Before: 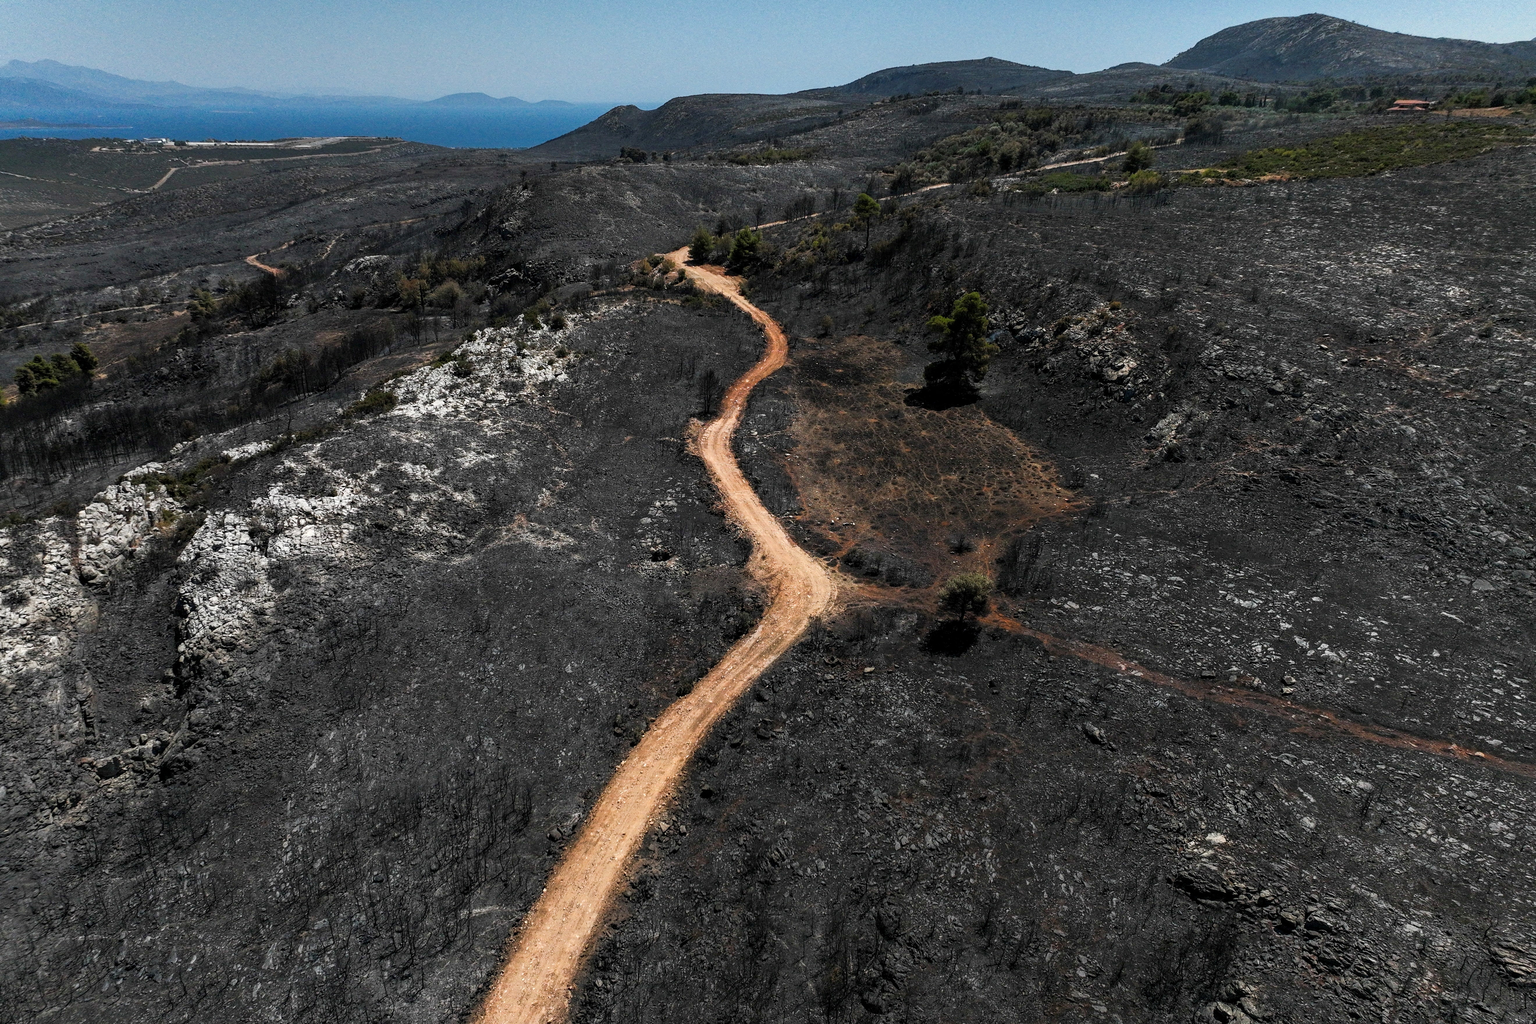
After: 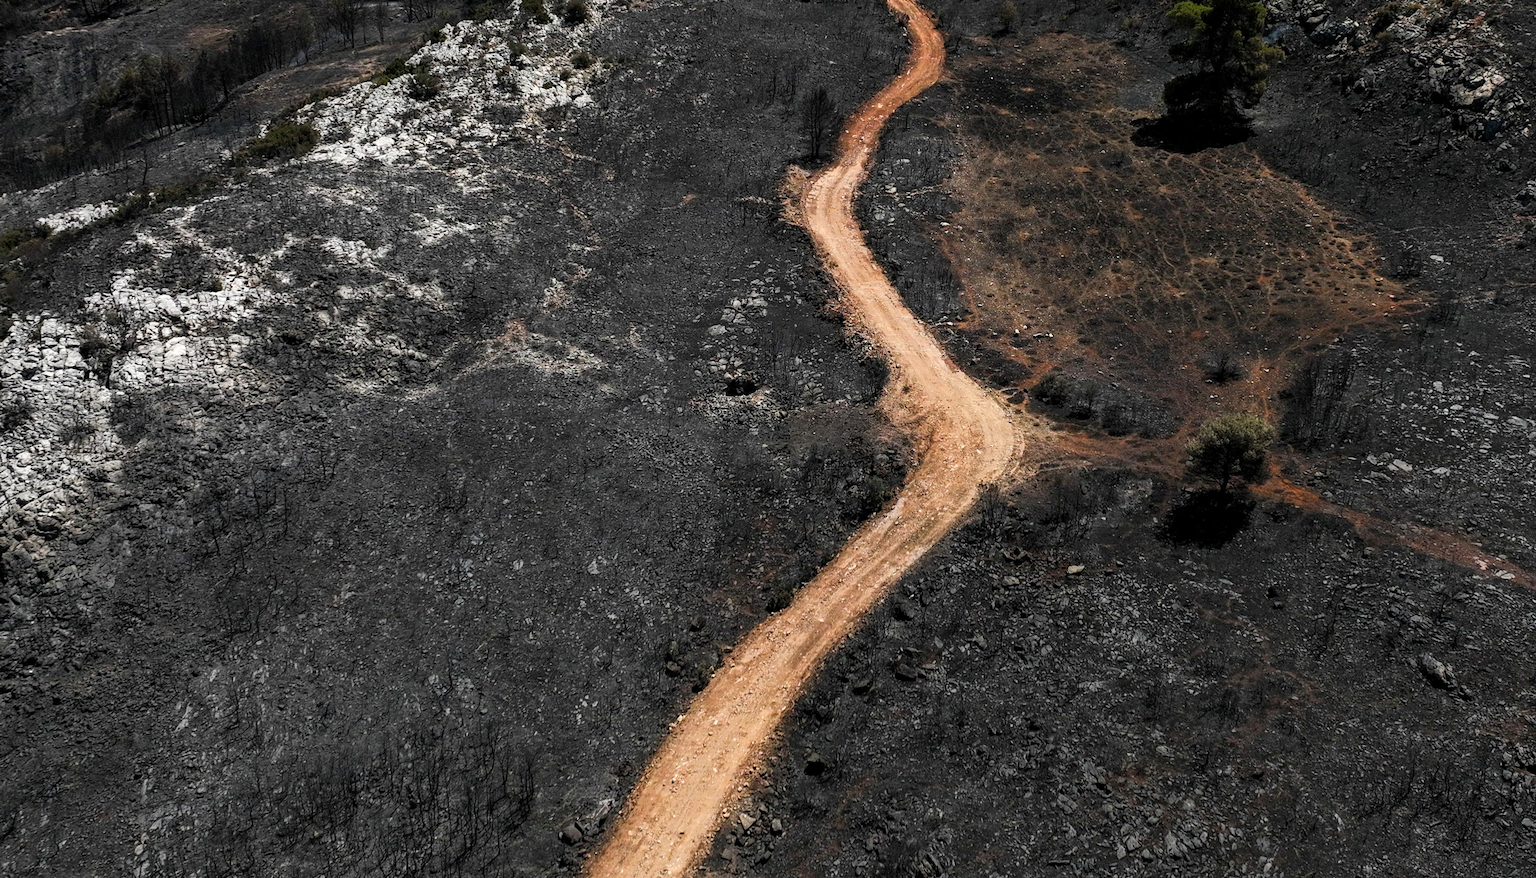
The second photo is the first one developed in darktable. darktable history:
crop: left 12.956%, top 30.771%, right 24.714%, bottom 15.721%
tone equalizer: edges refinement/feathering 500, mask exposure compensation -1.57 EV, preserve details no
